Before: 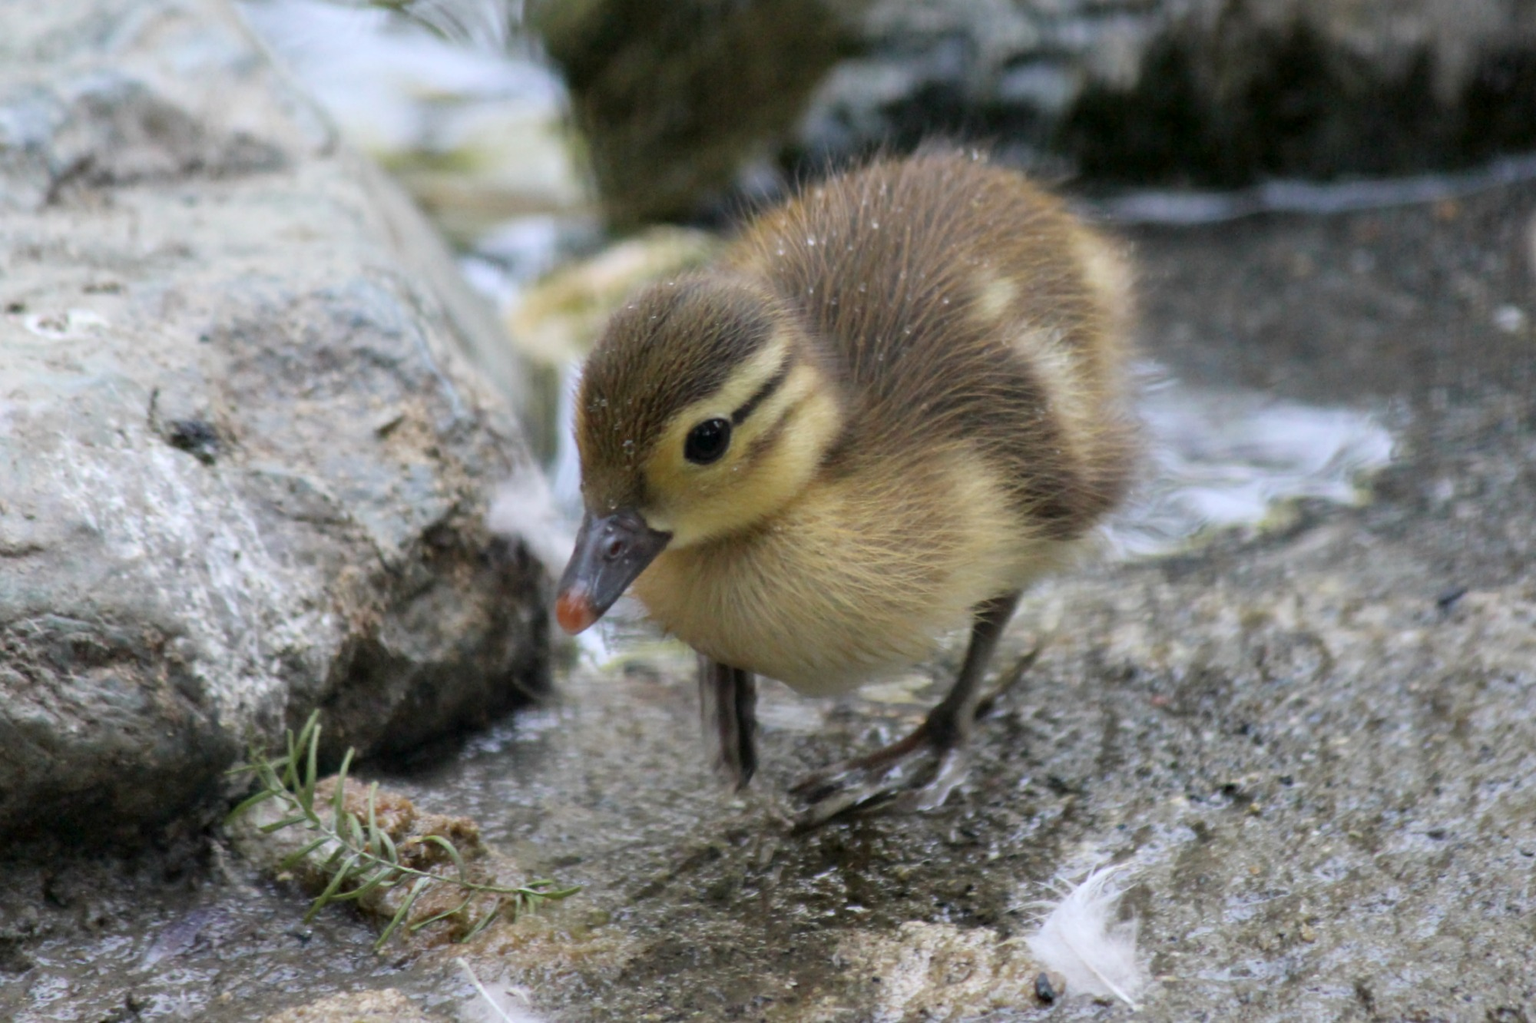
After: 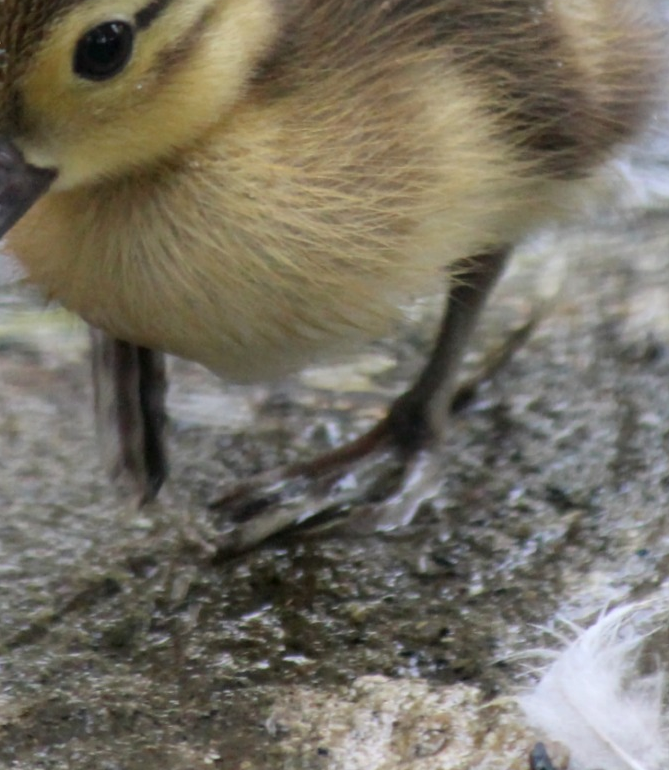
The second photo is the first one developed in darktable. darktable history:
crop: left 40.942%, top 39.401%, right 25.592%, bottom 2.786%
local contrast: detail 109%
